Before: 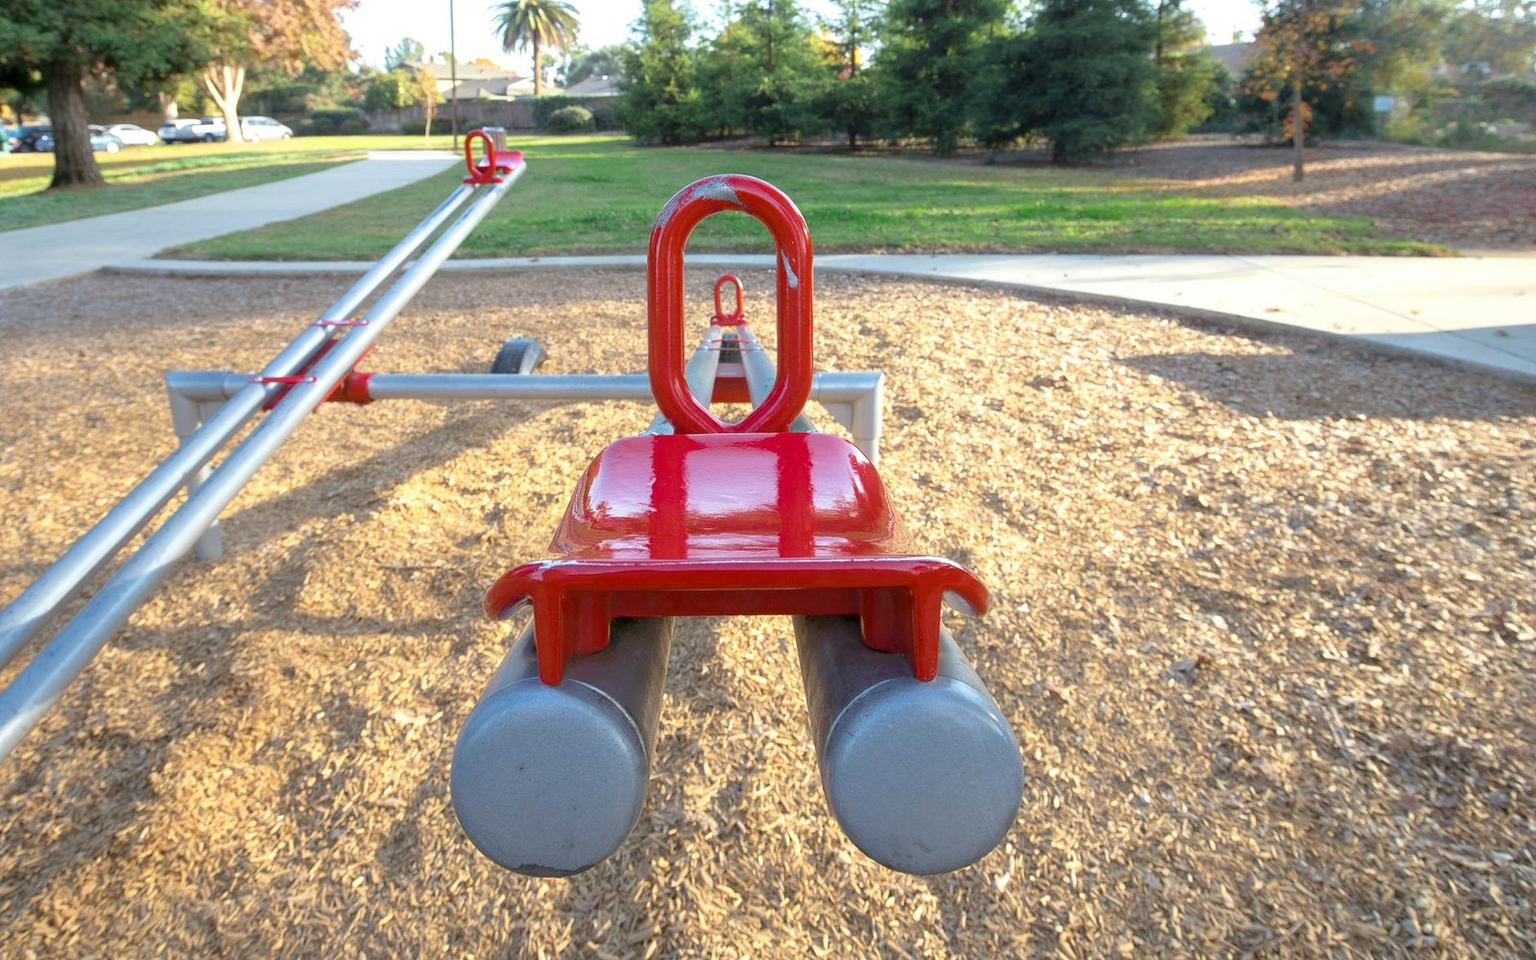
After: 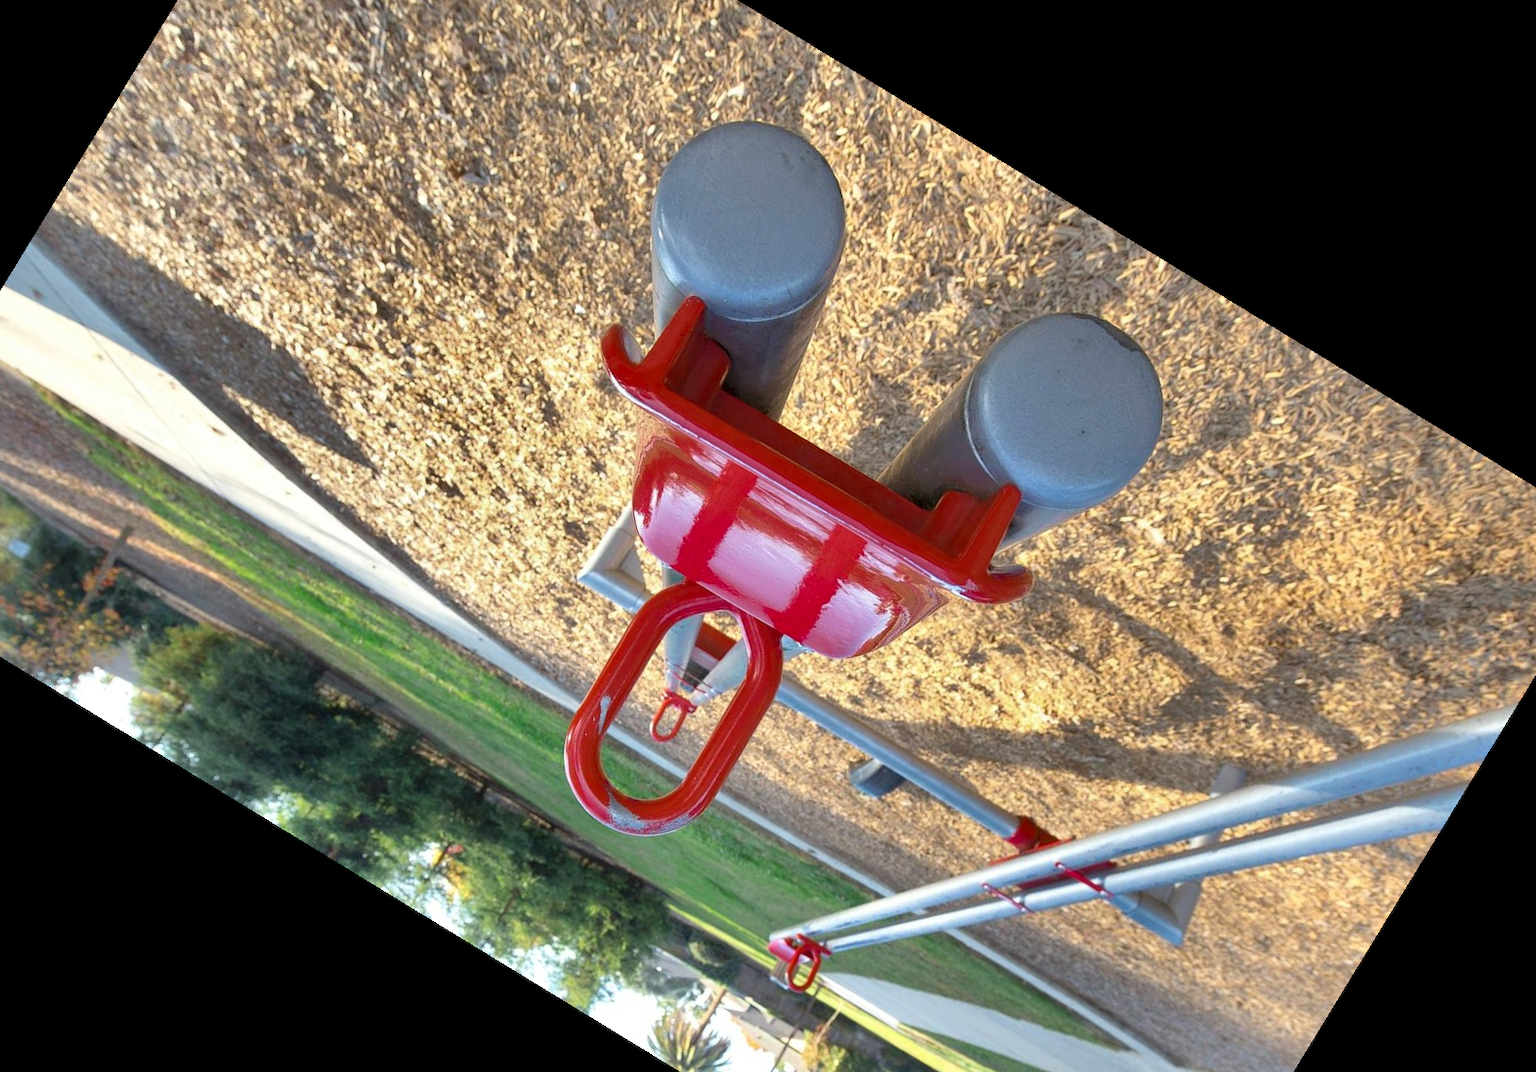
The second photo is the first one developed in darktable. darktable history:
crop and rotate: angle 148.6°, left 9.109%, top 15.584%, right 4.564%, bottom 16.981%
shadows and highlights: white point adjustment 0.086, highlights -70.2, soften with gaussian
